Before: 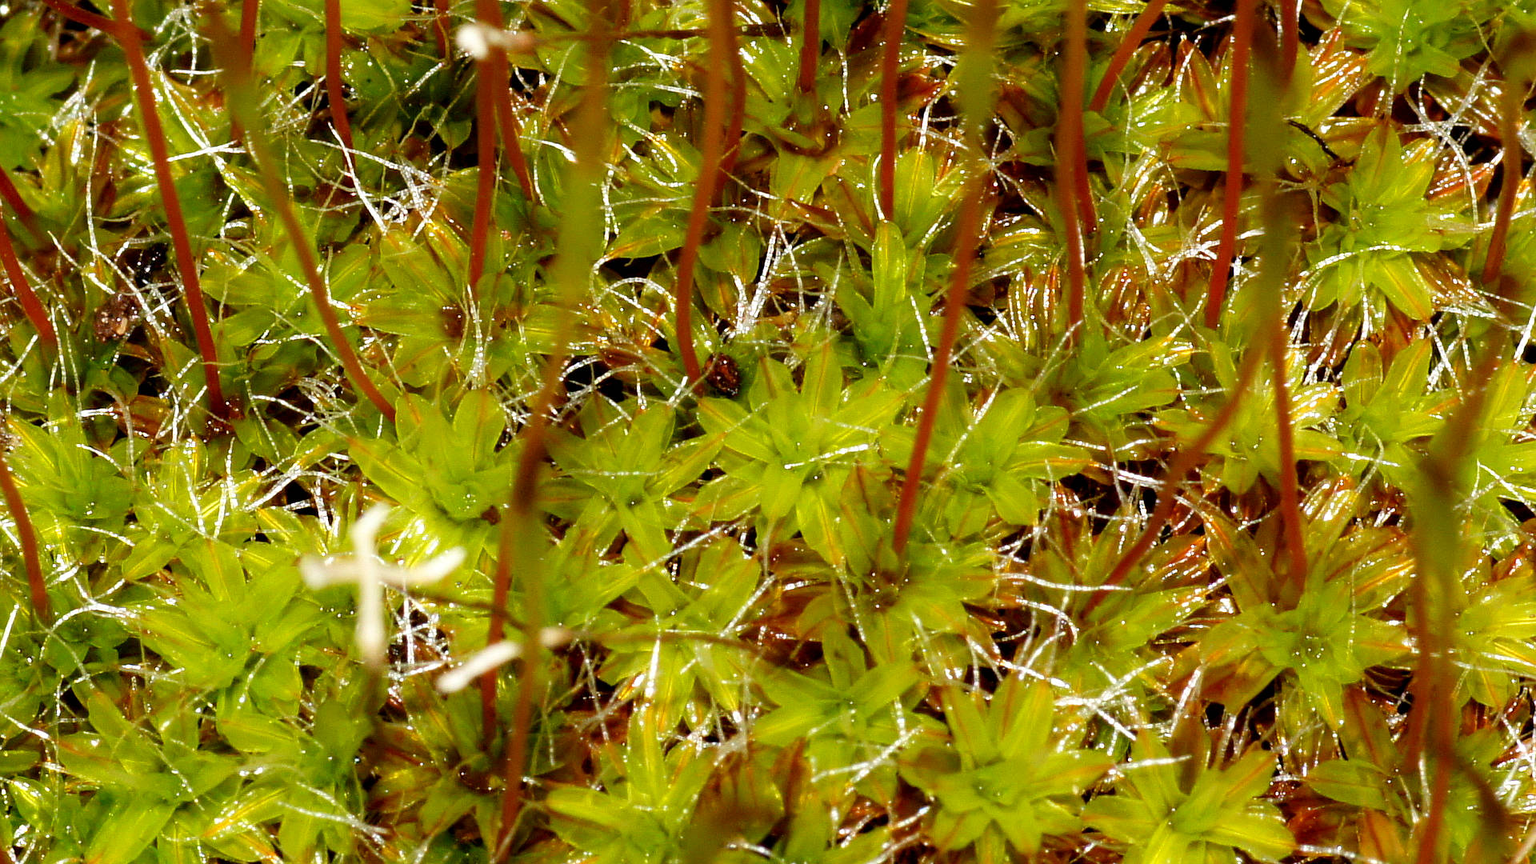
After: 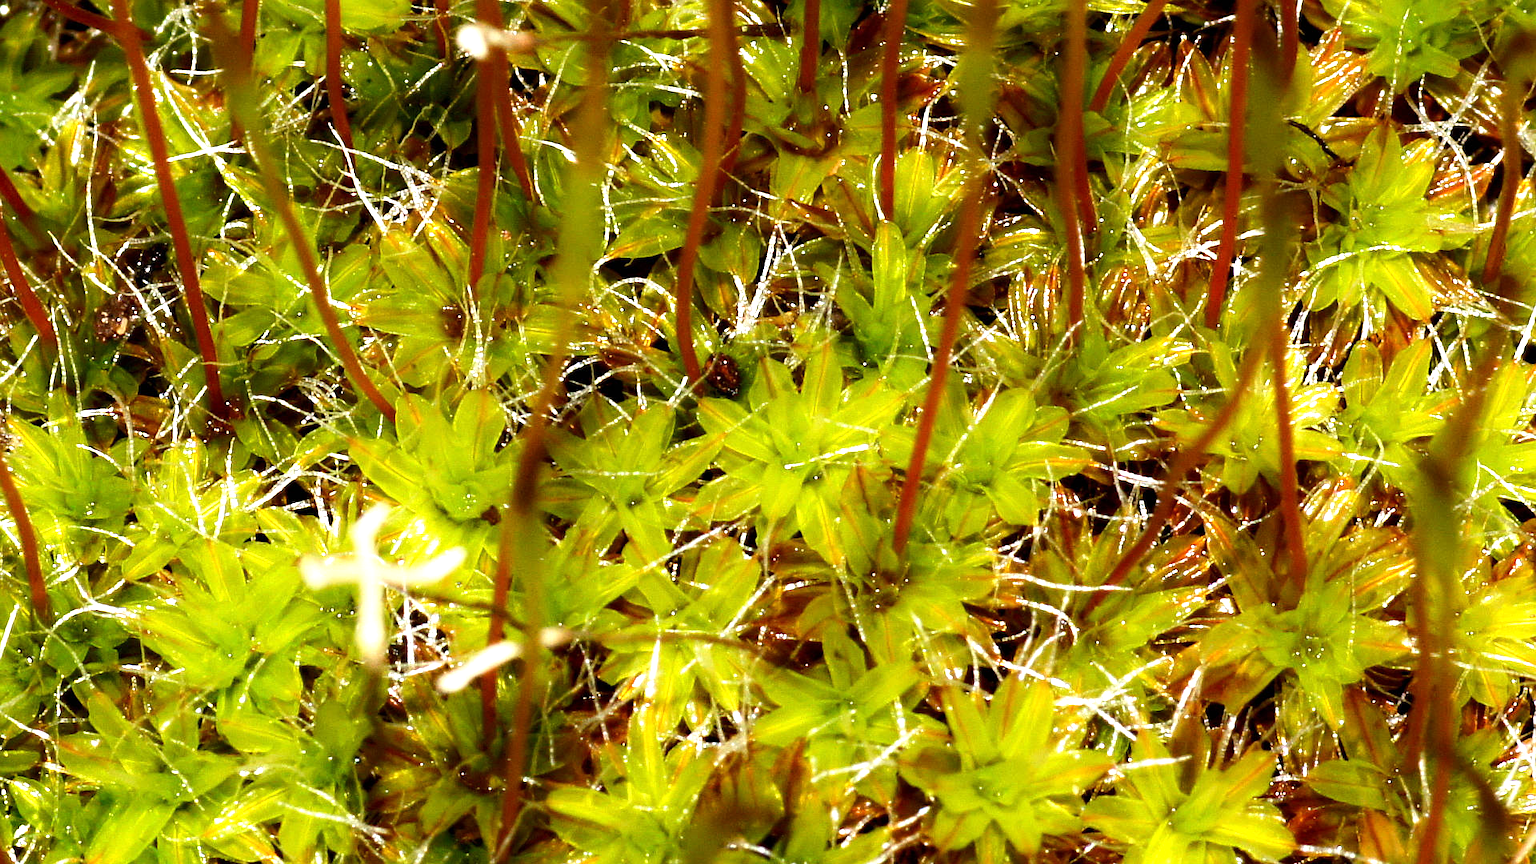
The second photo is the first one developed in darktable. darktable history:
tone equalizer: -8 EV 0.001 EV, -7 EV -0.002 EV, -6 EV 0.002 EV, -5 EV -0.042 EV, -4 EV -0.125 EV, -3 EV -0.182 EV, -2 EV 0.231 EV, -1 EV 0.716 EV, +0 EV 0.481 EV
